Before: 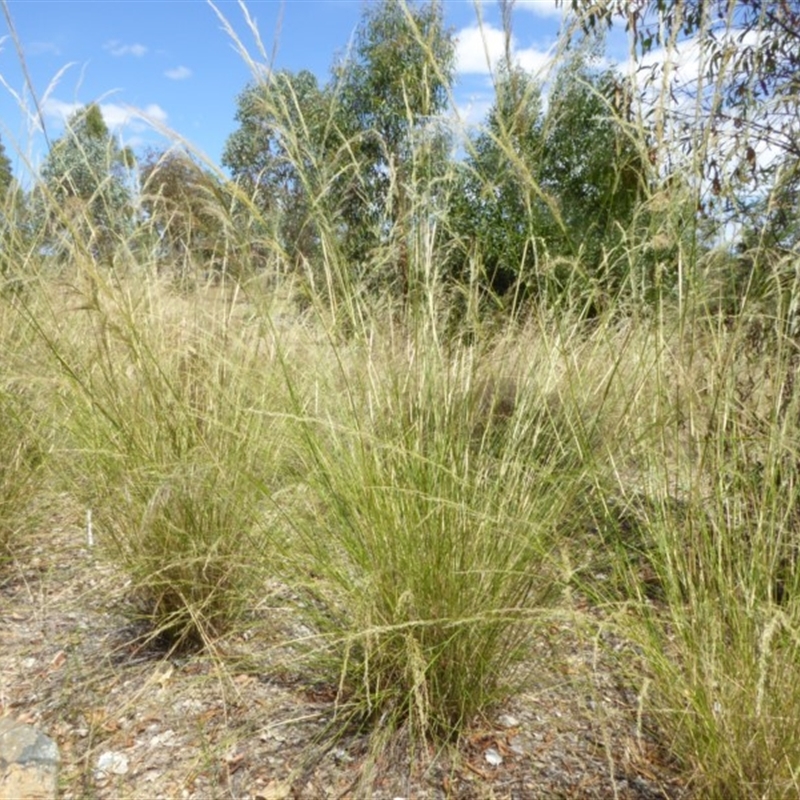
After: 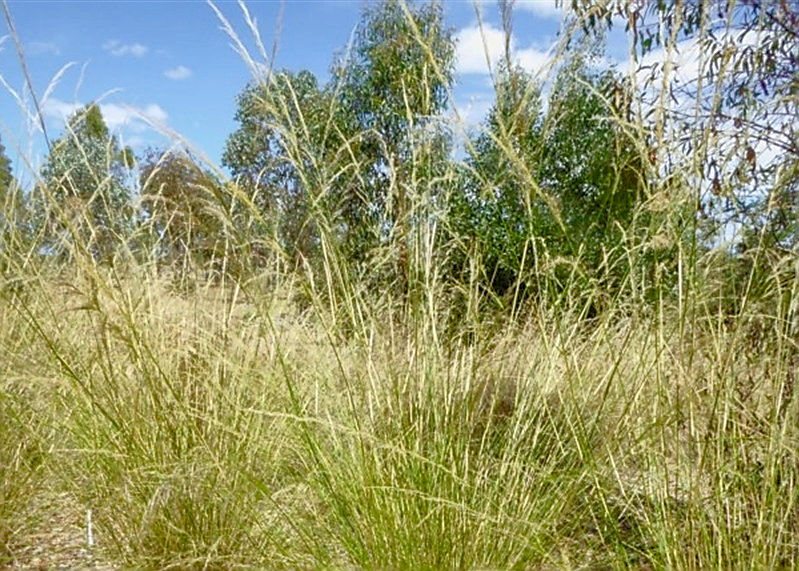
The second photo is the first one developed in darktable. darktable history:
sharpen: radius 1.4, amount 1.25, threshold 0.7
tone curve: curves: ch0 [(0.013, 0) (0.061, 0.059) (0.239, 0.256) (0.502, 0.501) (0.683, 0.676) (0.761, 0.773) (0.858, 0.858) (0.987, 0.945)]; ch1 [(0, 0) (0.172, 0.123) (0.304, 0.267) (0.414, 0.395) (0.472, 0.473) (0.502, 0.502) (0.521, 0.528) (0.583, 0.595) (0.654, 0.673) (0.728, 0.761) (1, 1)]; ch2 [(0, 0) (0.411, 0.424) (0.485, 0.476) (0.502, 0.501) (0.553, 0.557) (0.57, 0.576) (1, 1)], color space Lab, independent channels, preserve colors none
shadows and highlights: on, module defaults
color balance rgb: perceptual saturation grading › global saturation 20%, perceptual saturation grading › highlights -25%, perceptual saturation grading › shadows 25%
local contrast: on, module defaults
crop: bottom 28.576%
